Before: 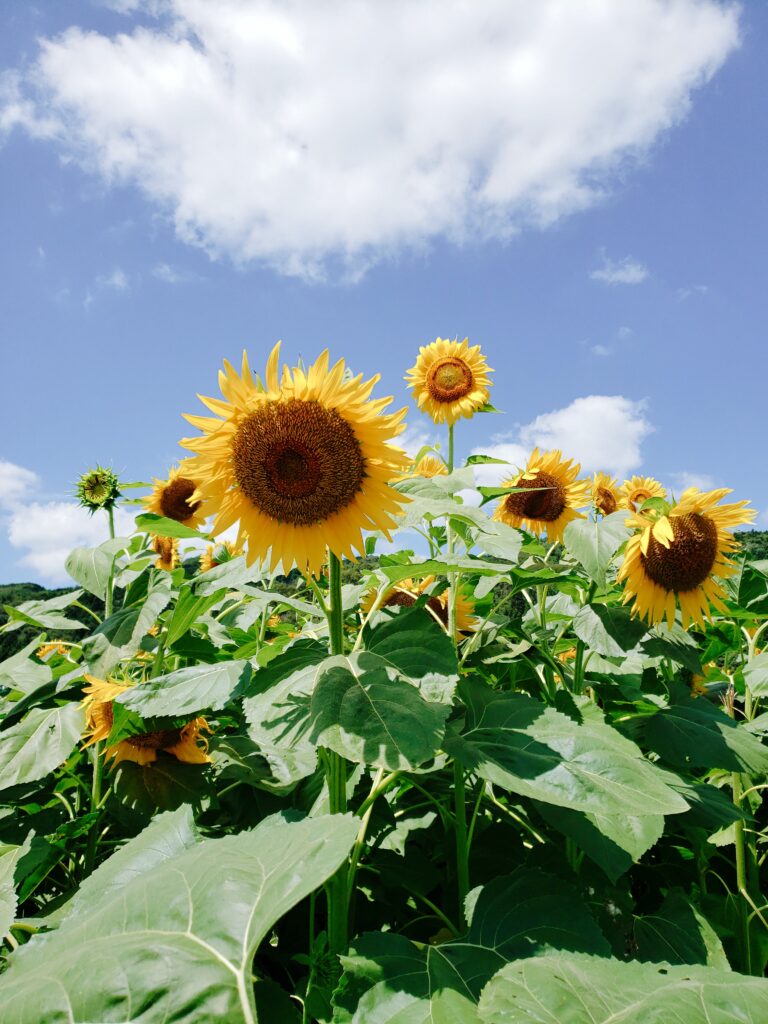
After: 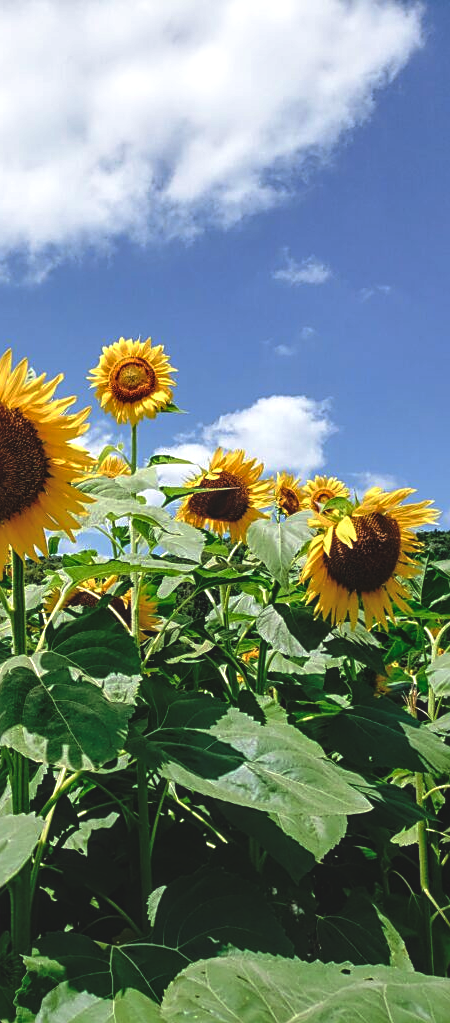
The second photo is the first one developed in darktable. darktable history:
color zones: curves: ch0 [(0, 0.5) (0.143, 0.5) (0.286, 0.5) (0.429, 0.5) (0.571, 0.5) (0.714, 0.476) (0.857, 0.5) (1, 0.5)]; ch2 [(0, 0.5) (0.143, 0.5) (0.286, 0.5) (0.429, 0.5) (0.571, 0.5) (0.714, 0.487) (0.857, 0.5) (1, 0.5)]
base curve: curves: ch0 [(0.017, 0) (0.425, 0.441) (0.844, 0.933) (1, 1)], preserve colors none
crop: left 41.402%
rgb curve: curves: ch0 [(0, 0.186) (0.314, 0.284) (0.775, 0.708) (1, 1)], compensate middle gray true, preserve colors none
local contrast: detail 130%
sharpen: on, module defaults
